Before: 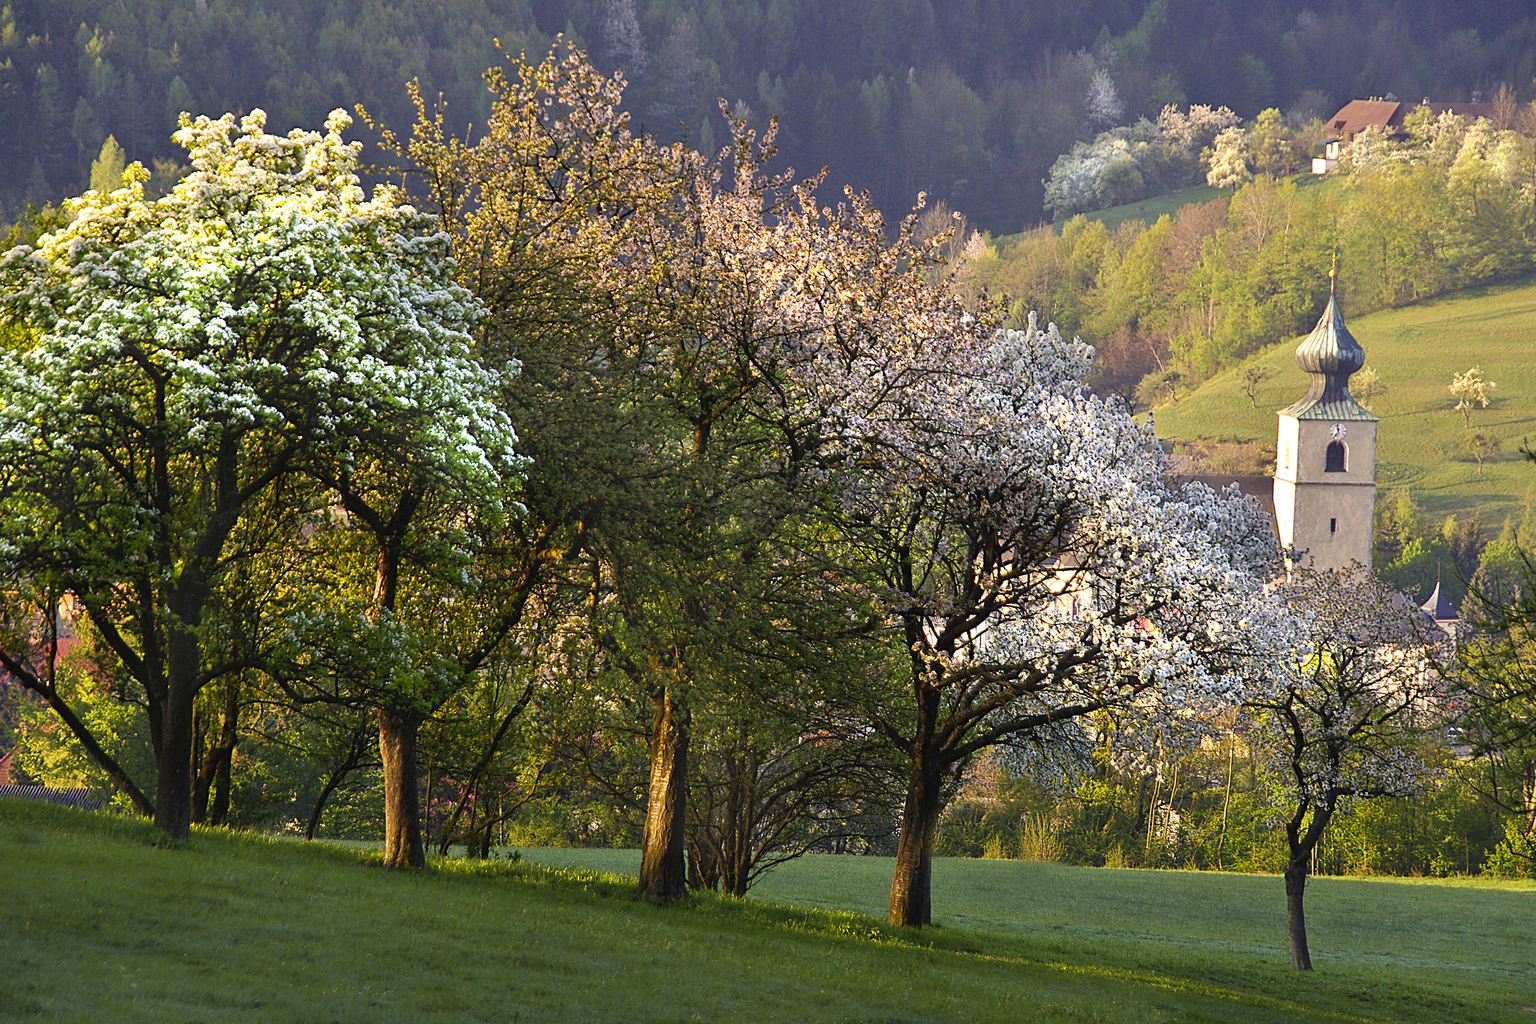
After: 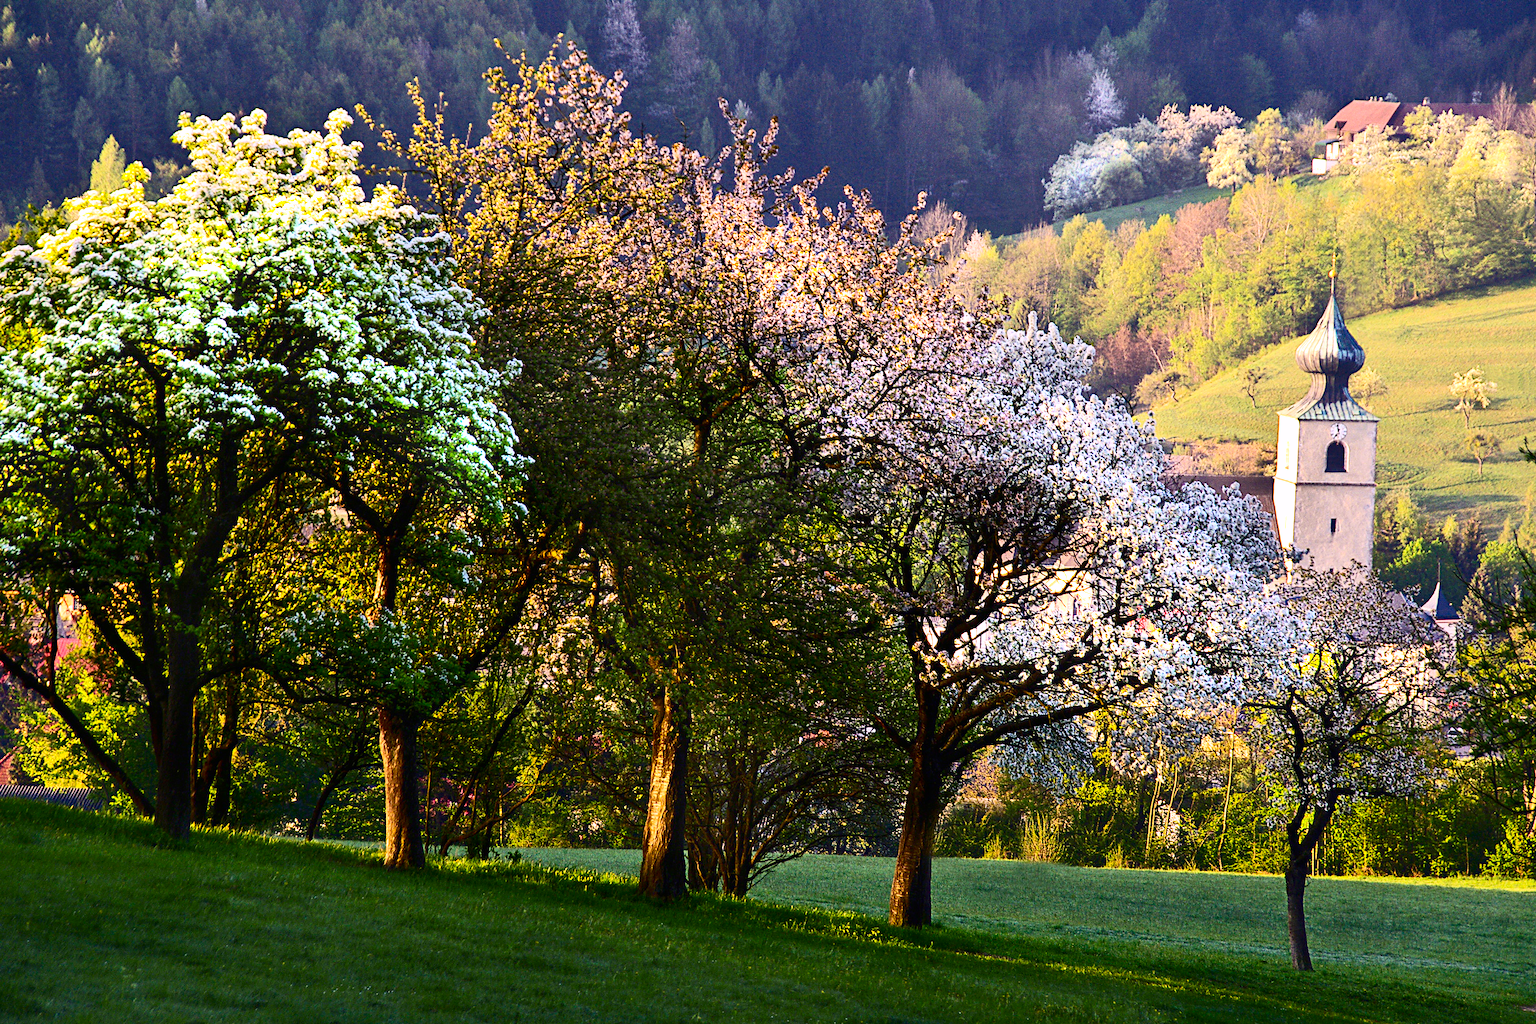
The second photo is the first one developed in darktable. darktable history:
contrast brightness saturation: contrast 0.4, brightness 0.05, saturation 0.25
white balance: red 1.004, blue 1.096
